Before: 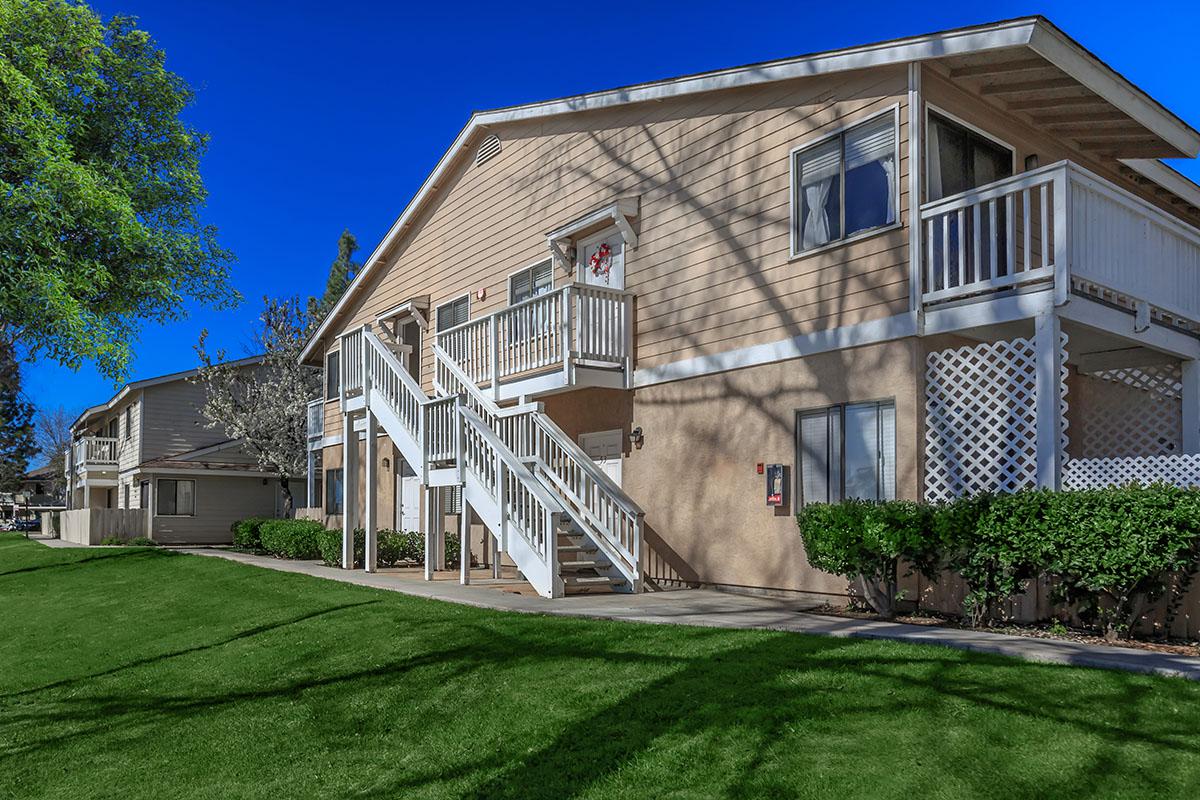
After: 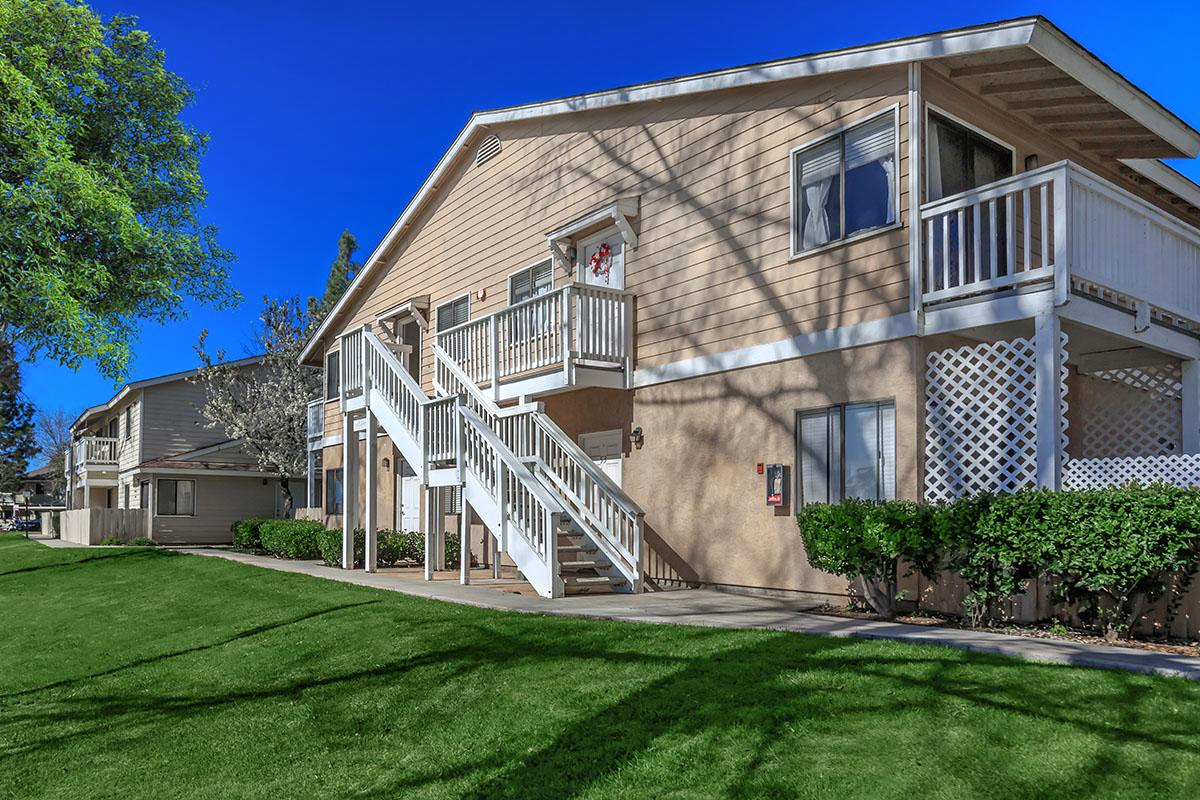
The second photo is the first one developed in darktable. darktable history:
exposure: exposure 0.196 EV, compensate highlight preservation false
shadows and highlights: shadows 48.02, highlights -42.78, soften with gaussian
